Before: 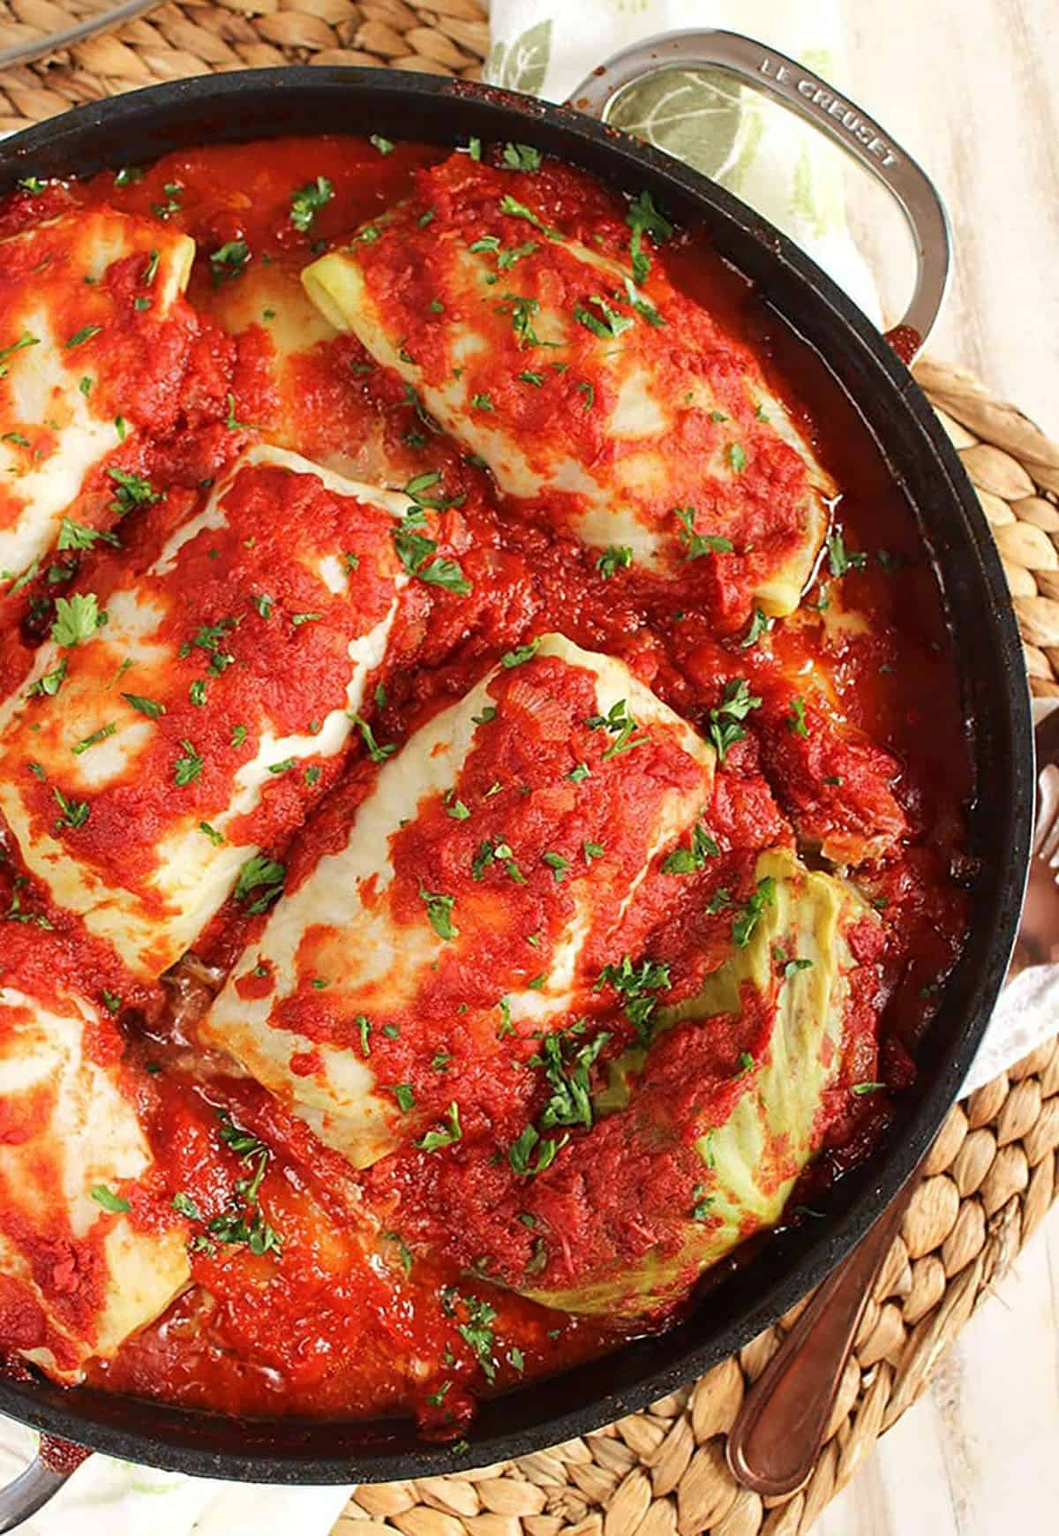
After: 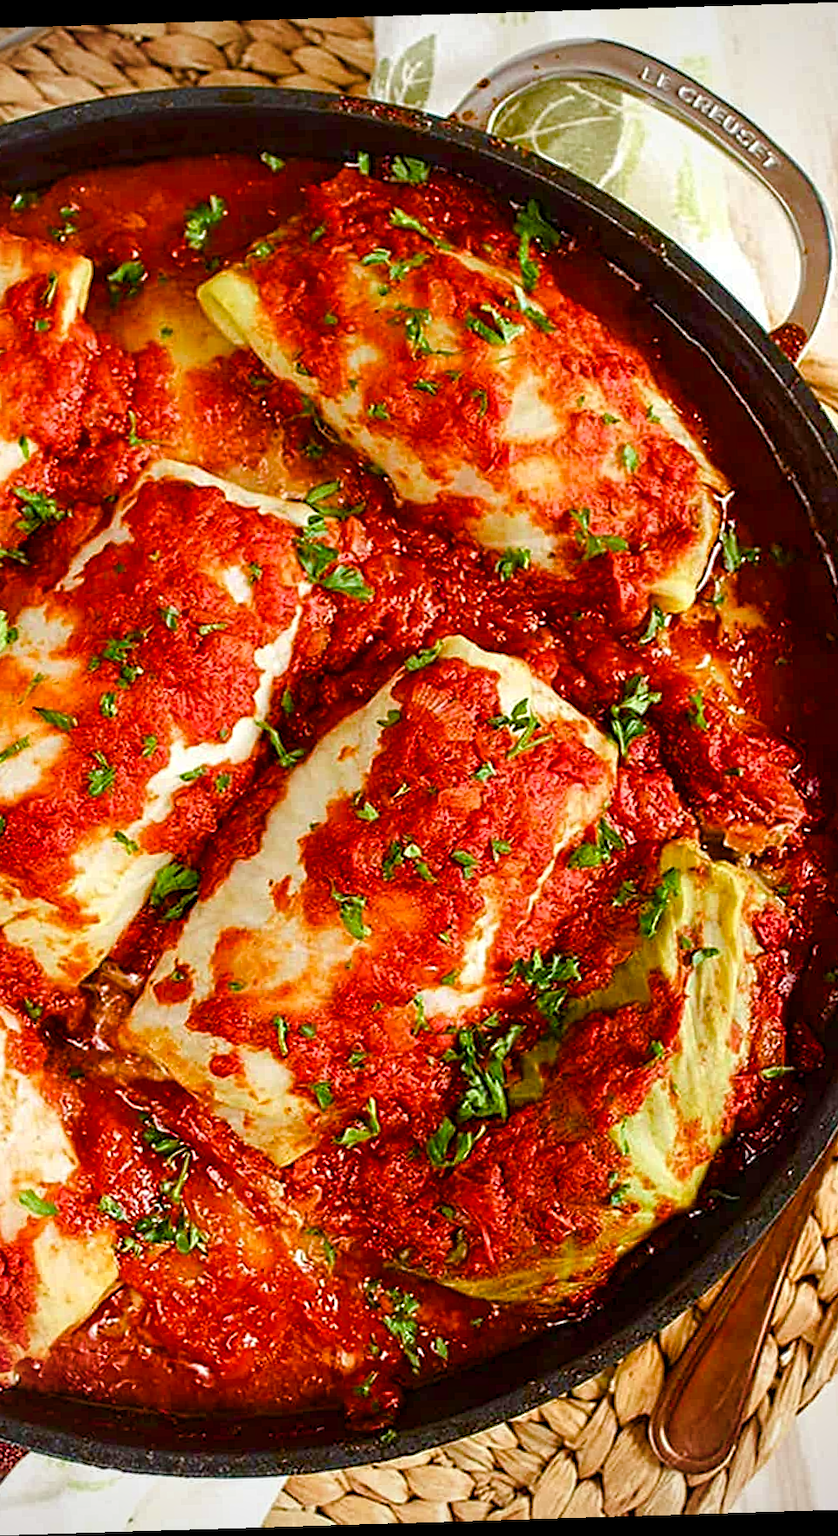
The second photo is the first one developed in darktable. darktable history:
rotate and perspective: rotation -1.75°, automatic cropping off
crop: left 9.88%, right 12.664%
color balance rgb: perceptual saturation grading › global saturation 24.74%, perceptual saturation grading › highlights -51.22%, perceptual saturation grading › mid-tones 19.16%, perceptual saturation grading › shadows 60.98%, global vibrance 50%
vignetting: fall-off radius 60.65%
contrast equalizer: y [[0.5, 0.5, 0.5, 0.539, 0.64, 0.611], [0.5 ×6], [0.5 ×6], [0 ×6], [0 ×6]]
